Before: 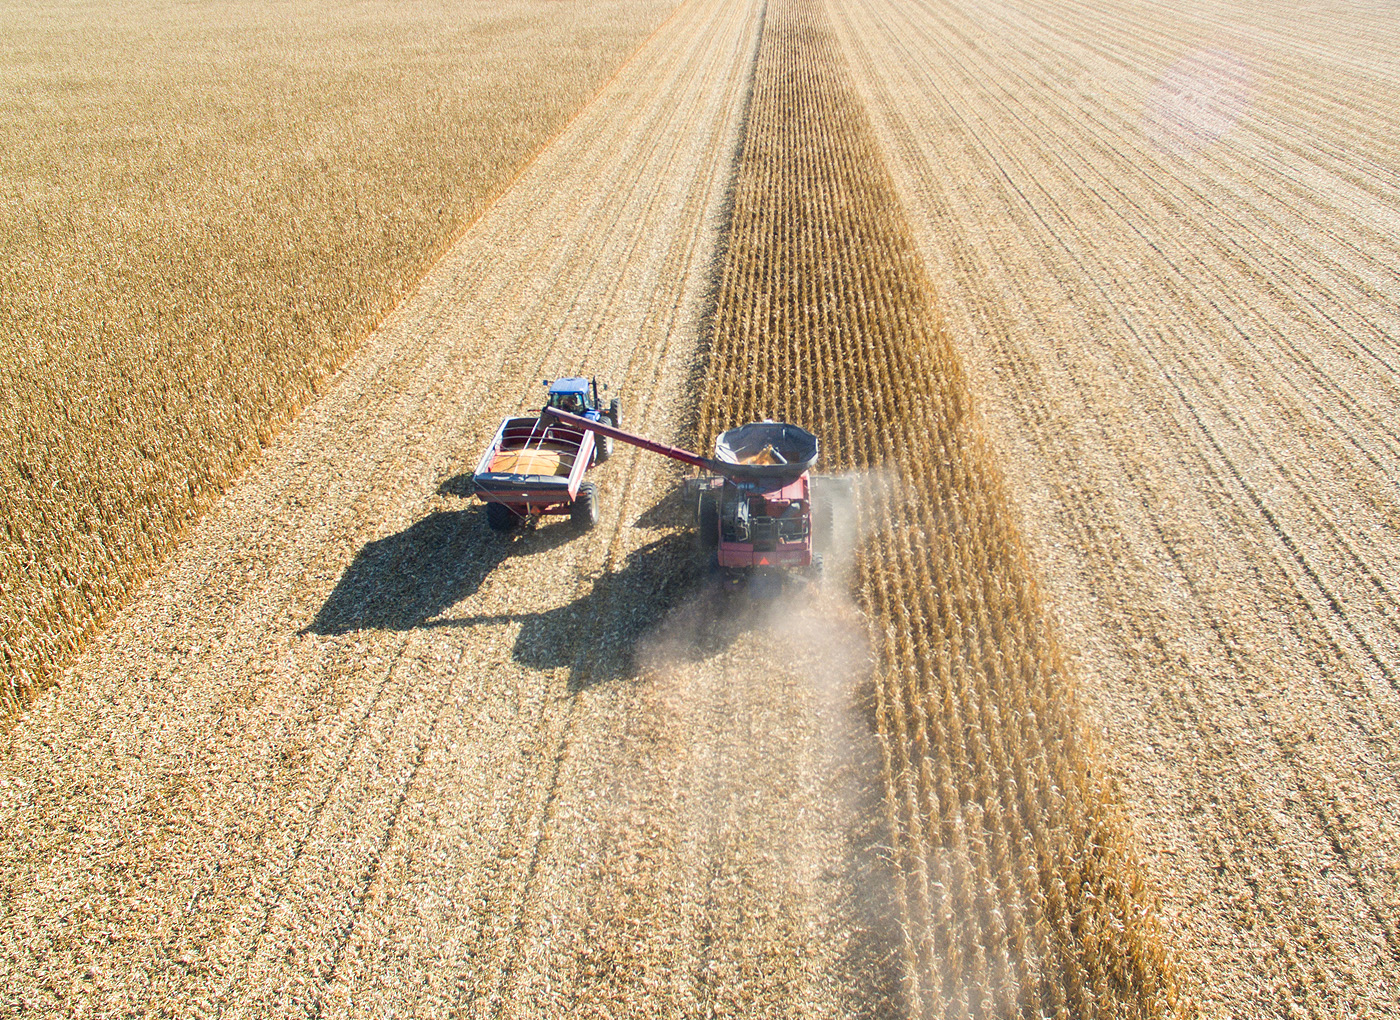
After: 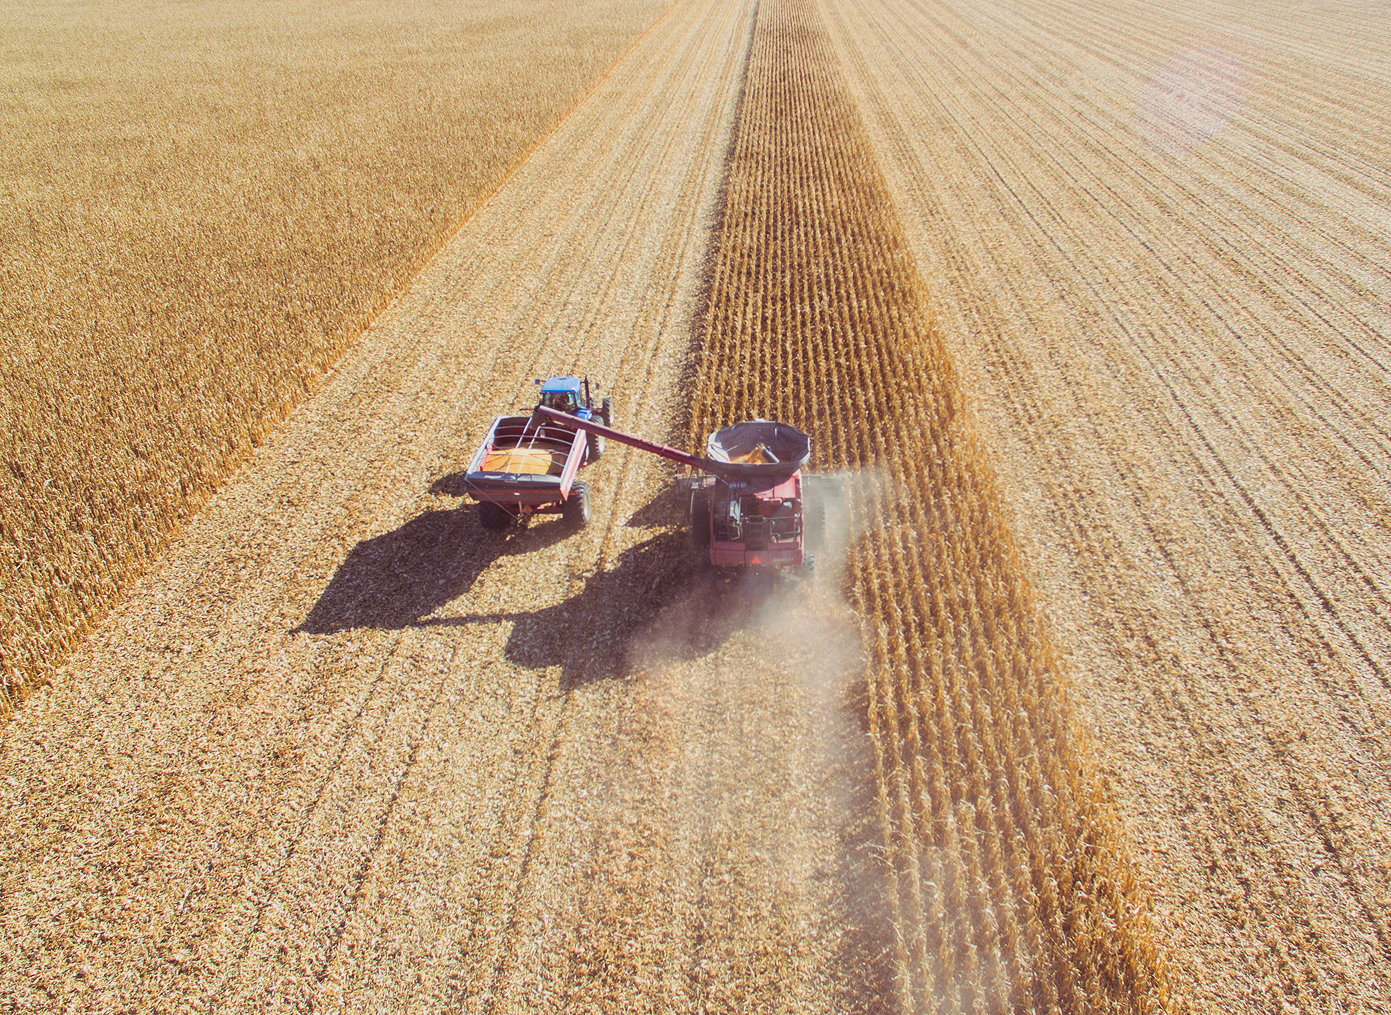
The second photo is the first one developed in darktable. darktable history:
split-toning: highlights › hue 298.8°, highlights › saturation 0.73, compress 41.76%
crop and rotate: left 0.614%, top 0.179%, bottom 0.309%
base curve: preserve colors none
lowpass: radius 0.1, contrast 0.85, saturation 1.1, unbound 0
